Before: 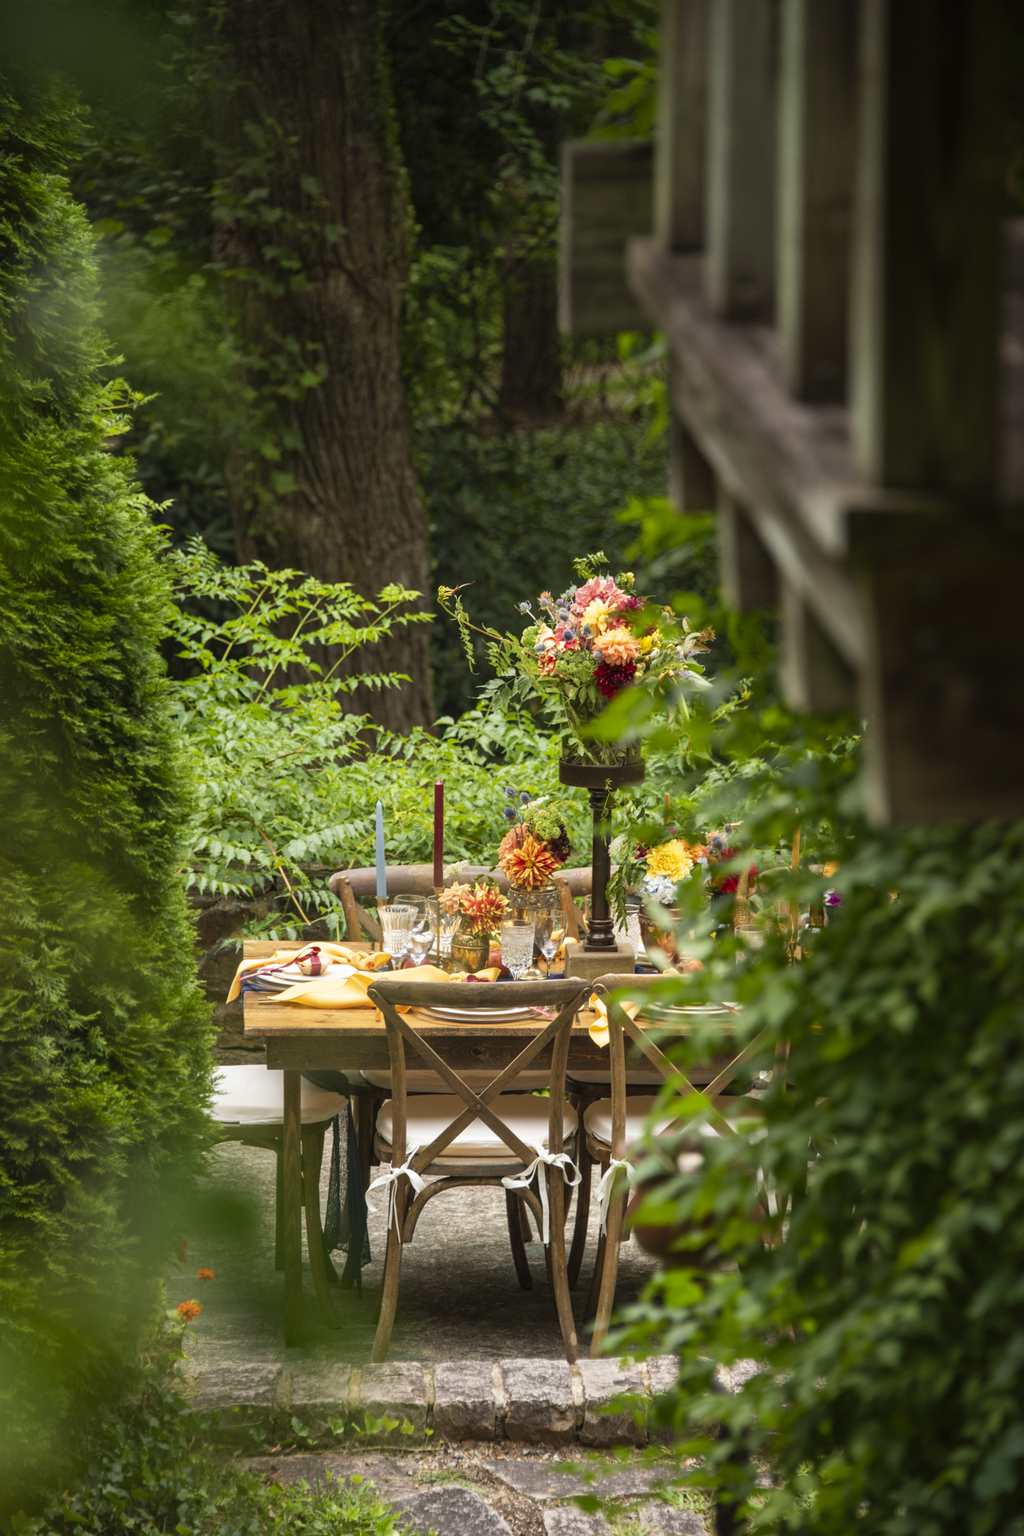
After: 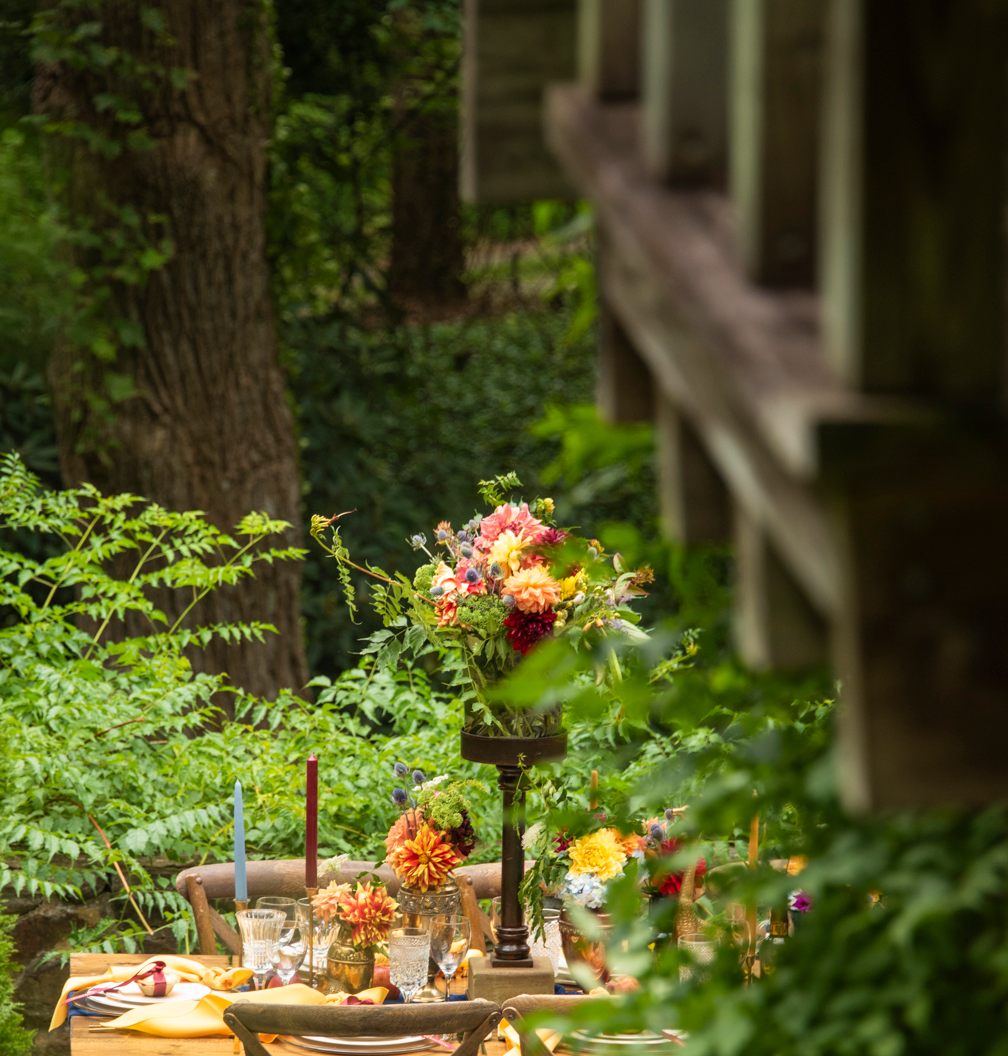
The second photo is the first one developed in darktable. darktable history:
crop: left 18.29%, top 11.066%, right 2.125%, bottom 33.33%
velvia: strength 15.4%
